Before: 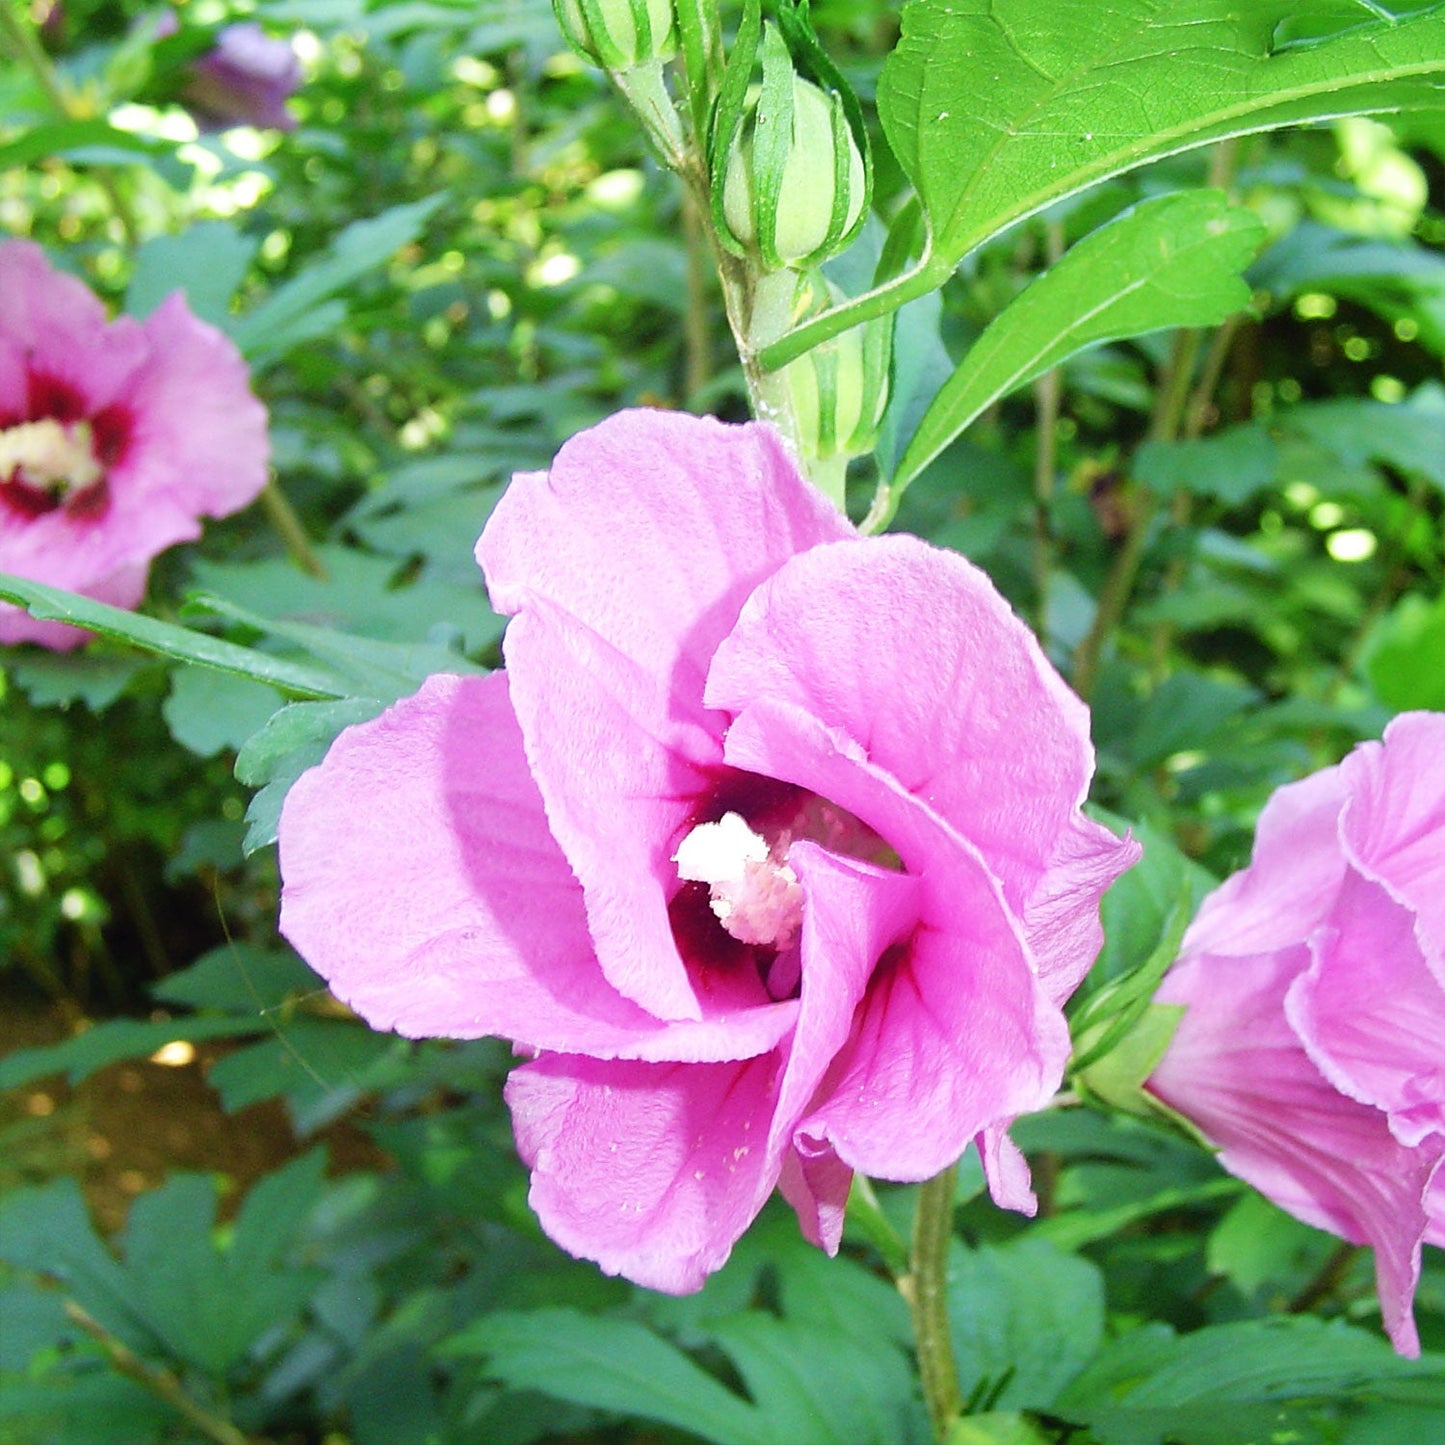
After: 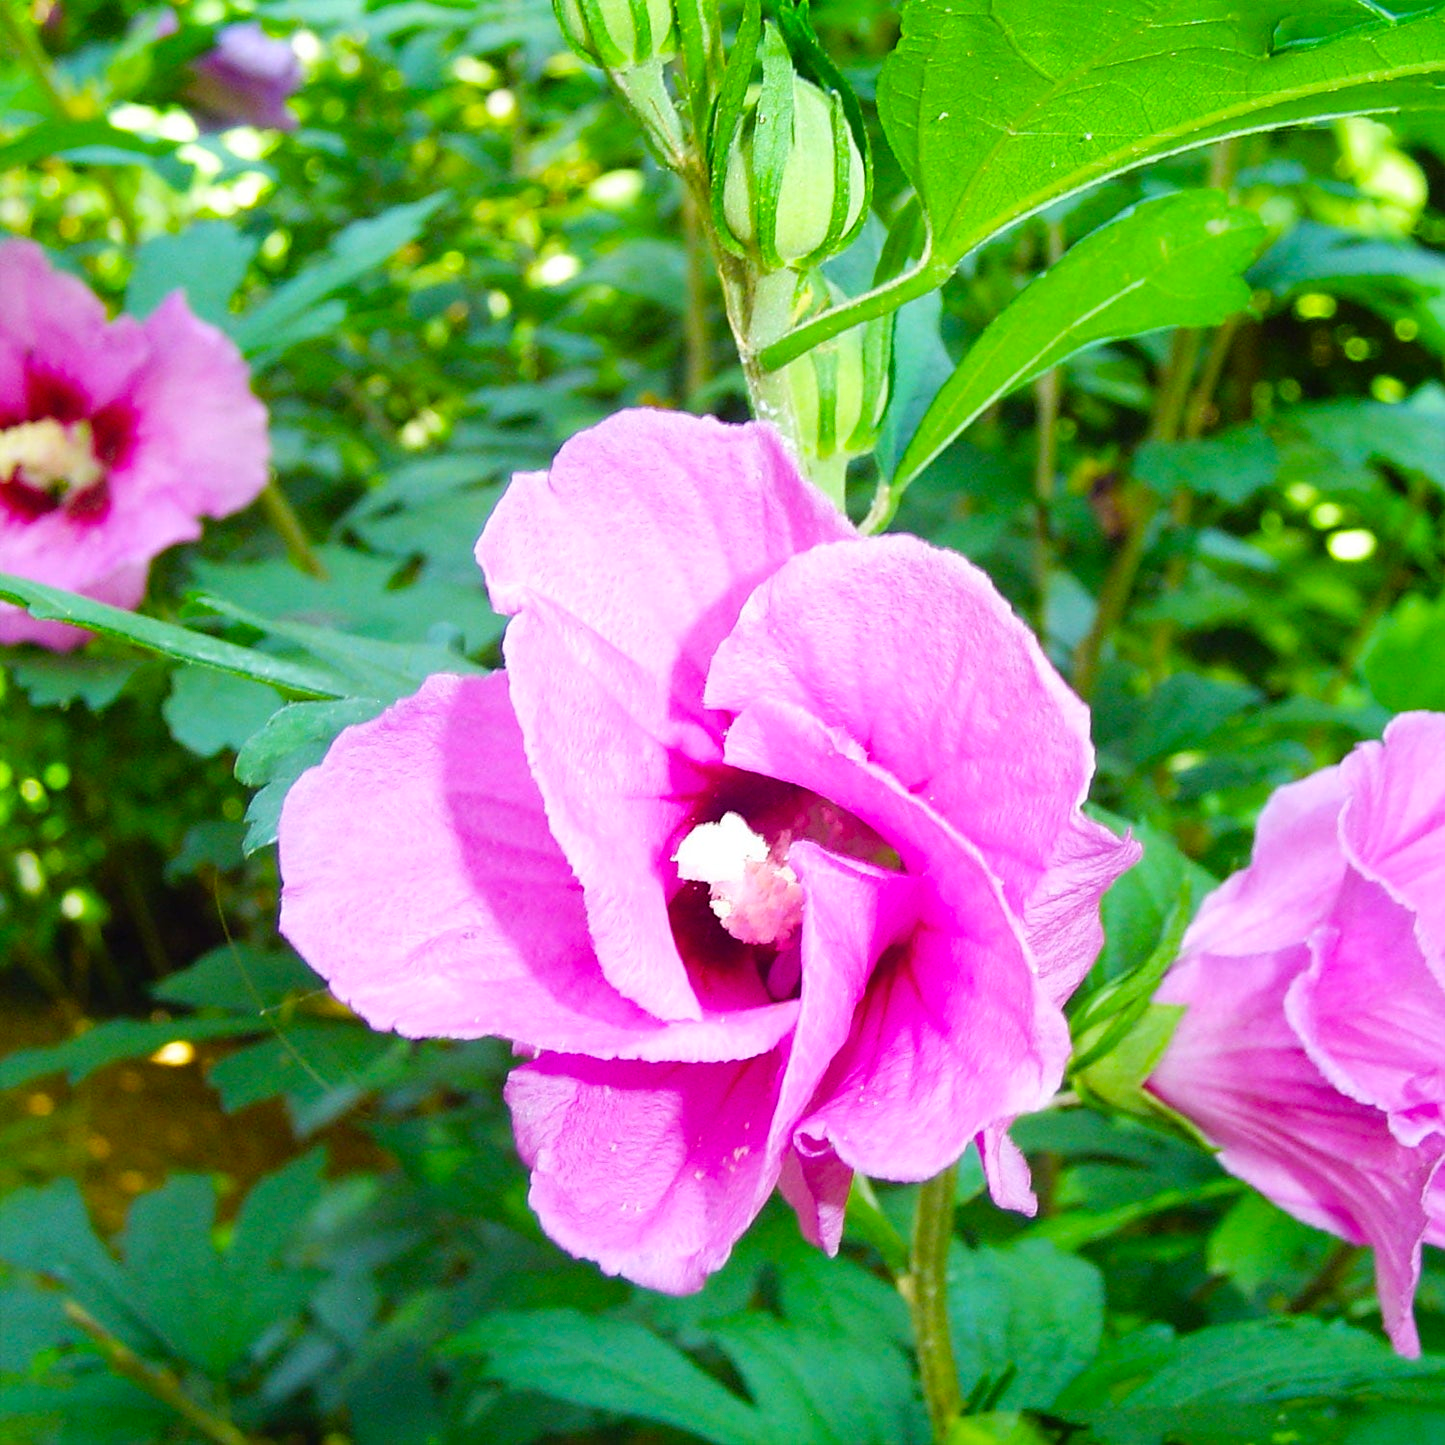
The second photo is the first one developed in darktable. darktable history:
color balance rgb: perceptual saturation grading › global saturation 29.971%, global vibrance 20%
